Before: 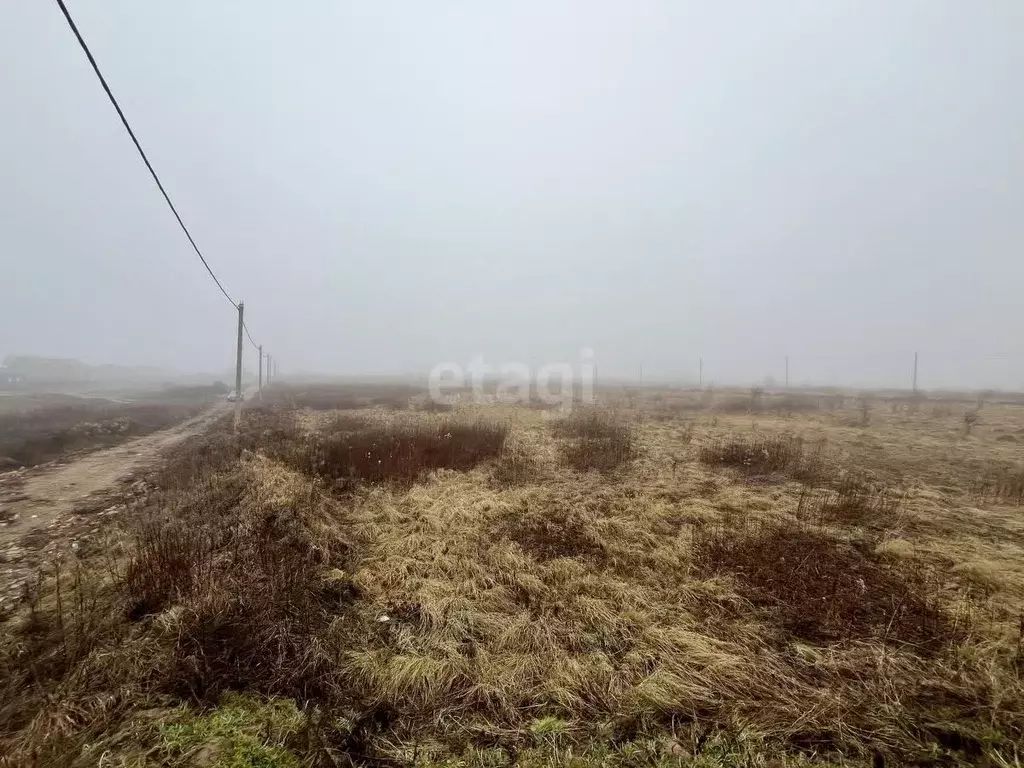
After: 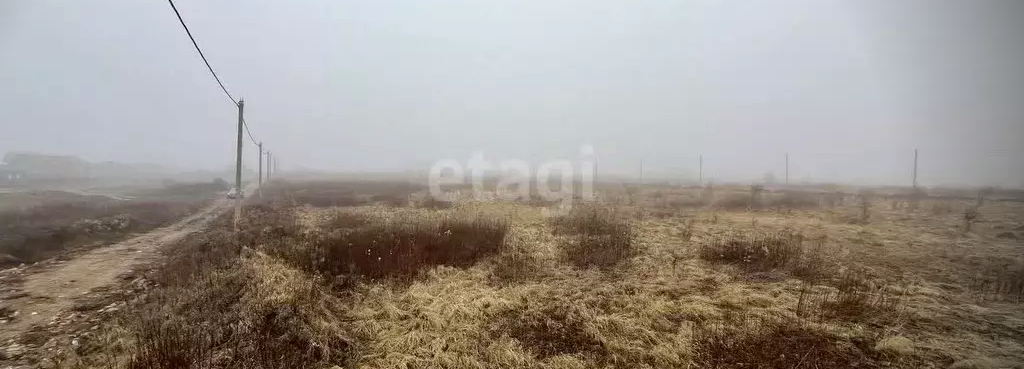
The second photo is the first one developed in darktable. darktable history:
haze removal: compatibility mode true, adaptive false
vignetting: fall-off start 88.61%, fall-off radius 43.23%, brightness -0.801, center (-0.148, 0.019), width/height ratio 1.167
shadows and highlights: shadows -31.12, highlights 29.75
crop and rotate: top 26.521%, bottom 25.395%
